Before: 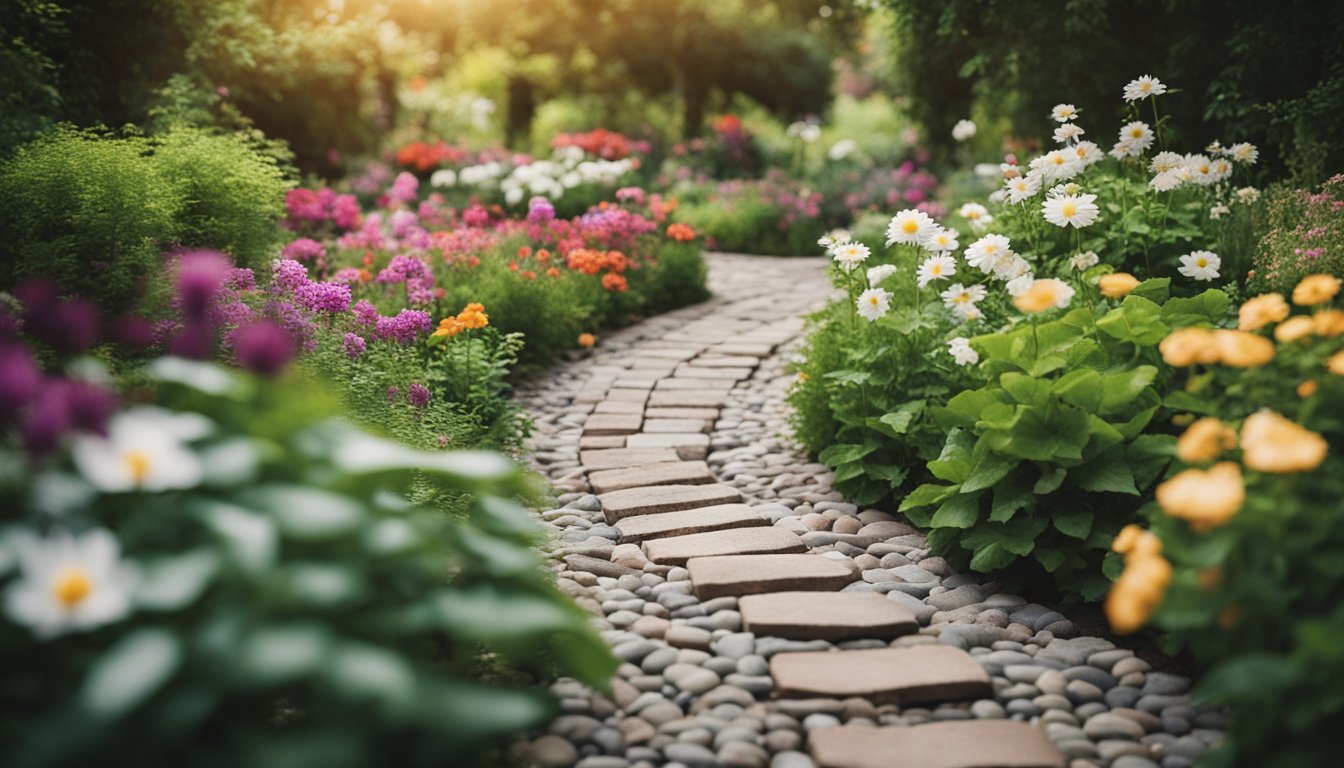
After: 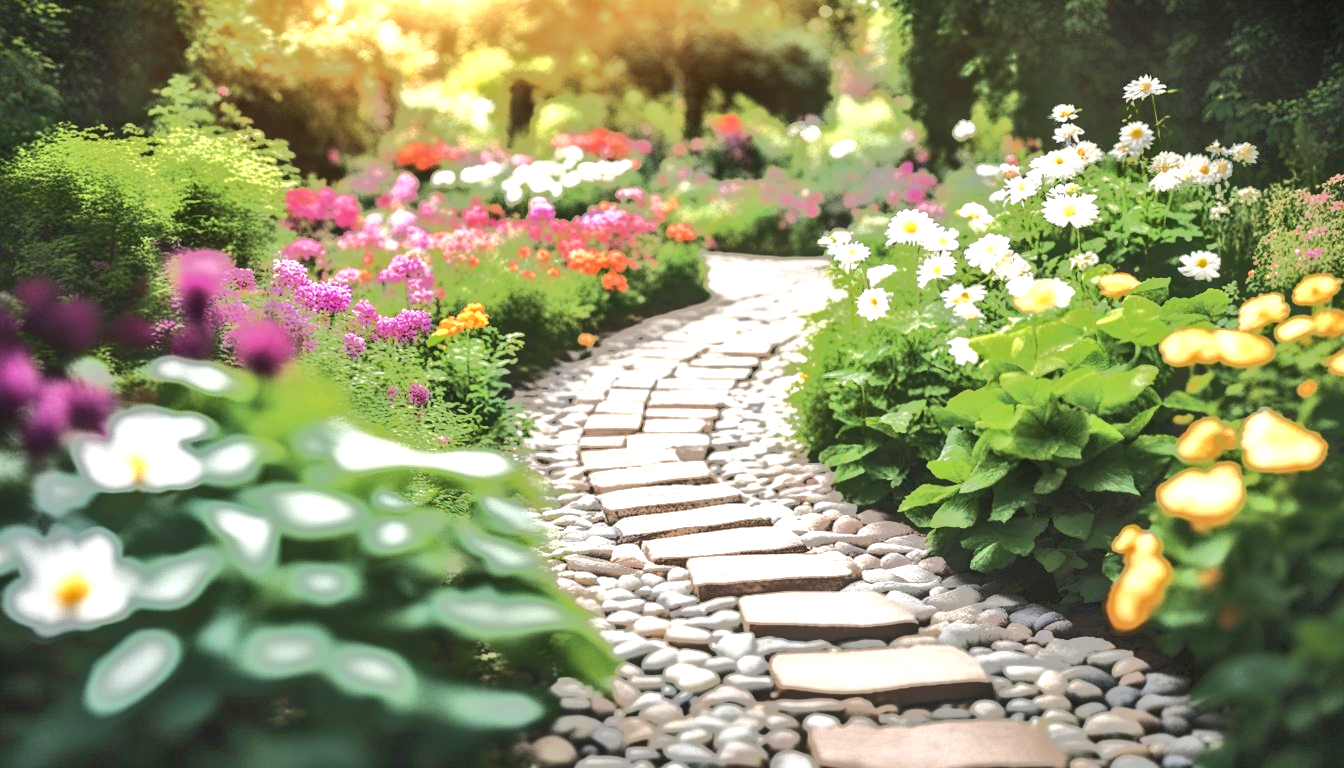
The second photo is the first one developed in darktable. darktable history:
local contrast: on, module defaults
exposure: black level correction 0.001, exposure 1 EV, compensate exposure bias true, compensate highlight preservation false
tone equalizer: -7 EV -0.603 EV, -6 EV 1 EV, -5 EV -0.487 EV, -4 EV 0.431 EV, -3 EV 0.445 EV, -2 EV 0.173 EV, -1 EV -0.146 EV, +0 EV -0.391 EV, edges refinement/feathering 500, mask exposure compensation -1.57 EV, preserve details guided filter
